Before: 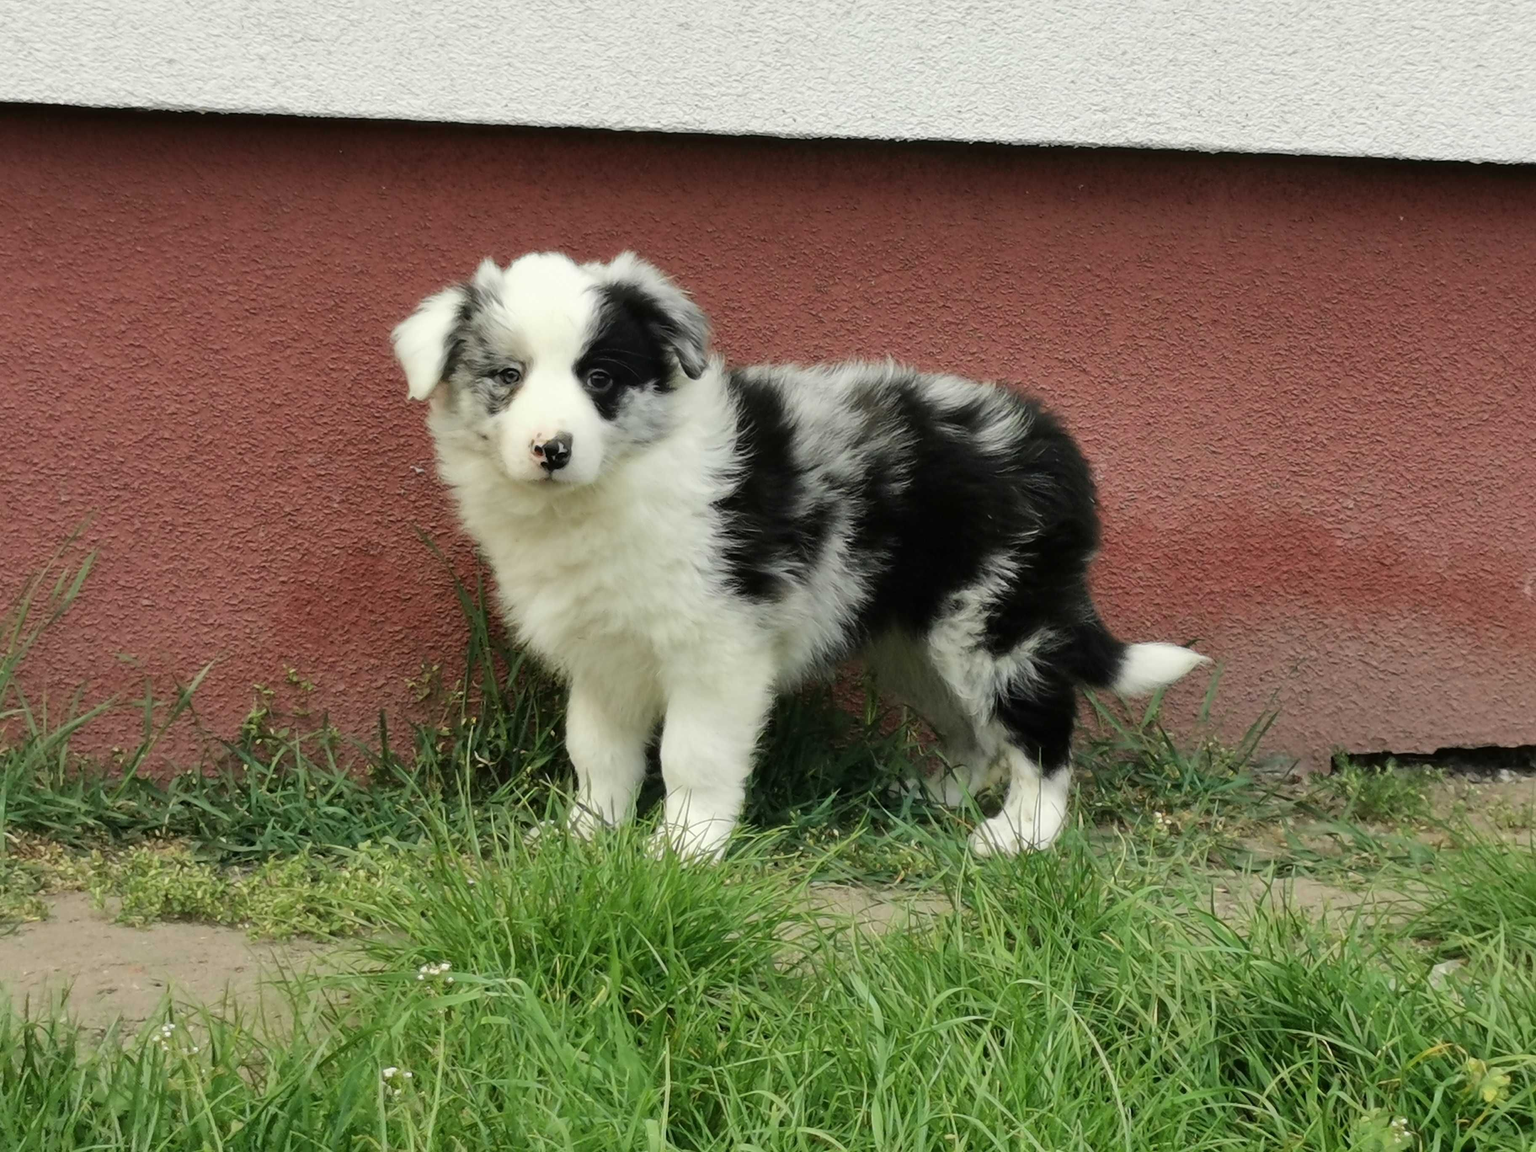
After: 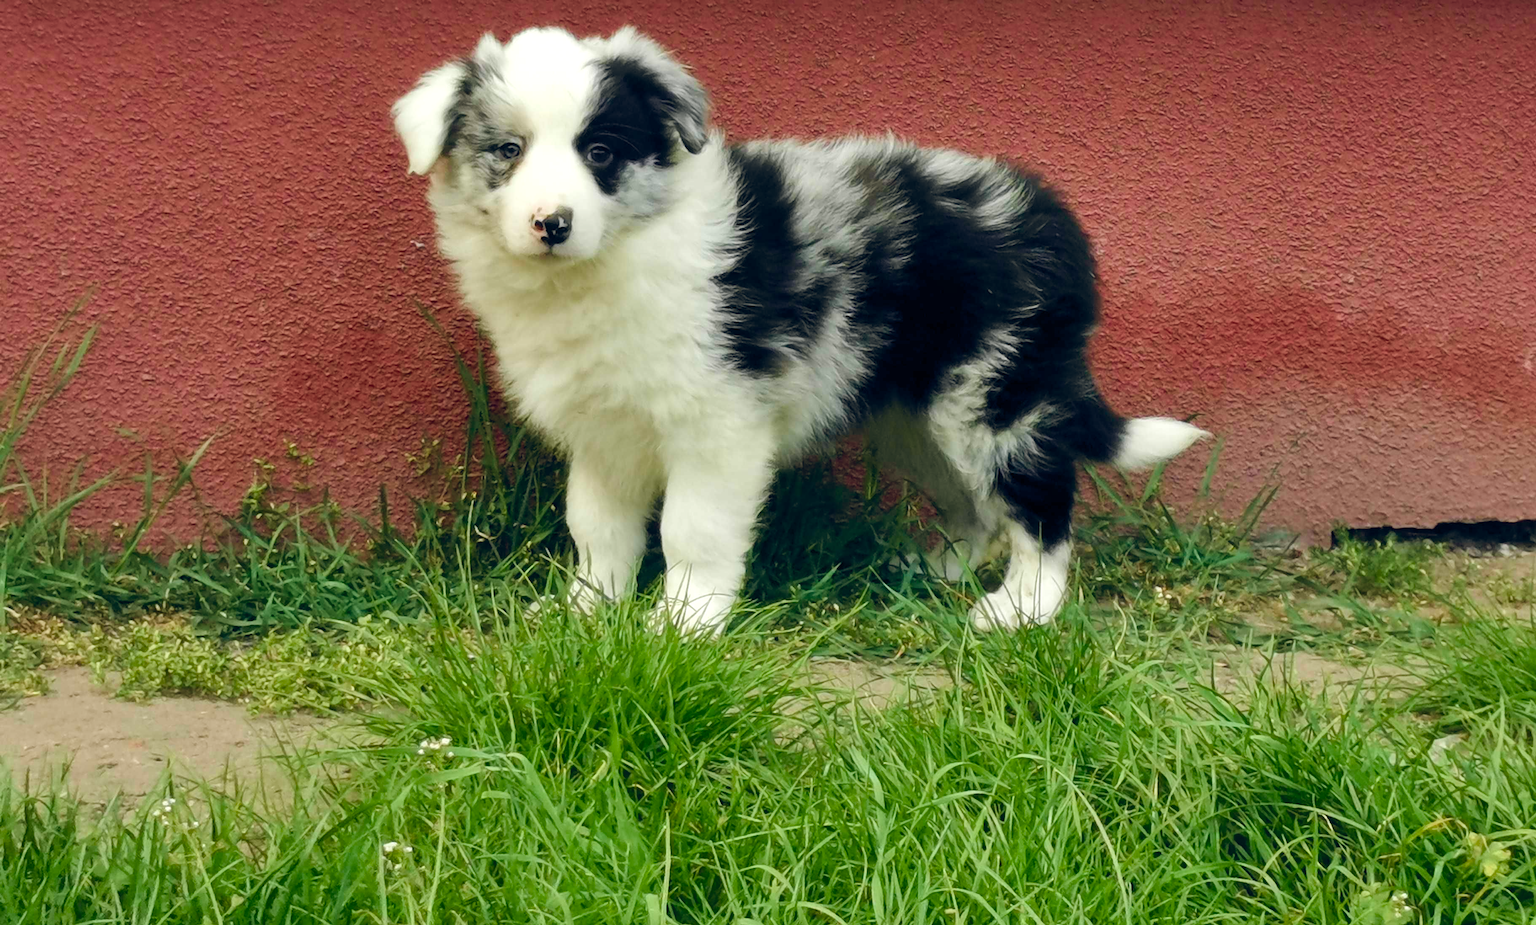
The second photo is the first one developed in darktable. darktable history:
crop and rotate: top 19.596%
velvia: on, module defaults
color balance rgb: highlights gain › luminance 14.76%, global offset › chroma 0.097%, global offset › hue 251.87°, perceptual saturation grading › global saturation -0.118%, perceptual saturation grading › highlights -17.069%, perceptual saturation grading › mid-tones 32.455%, perceptual saturation grading › shadows 50.562%, global vibrance 20%
